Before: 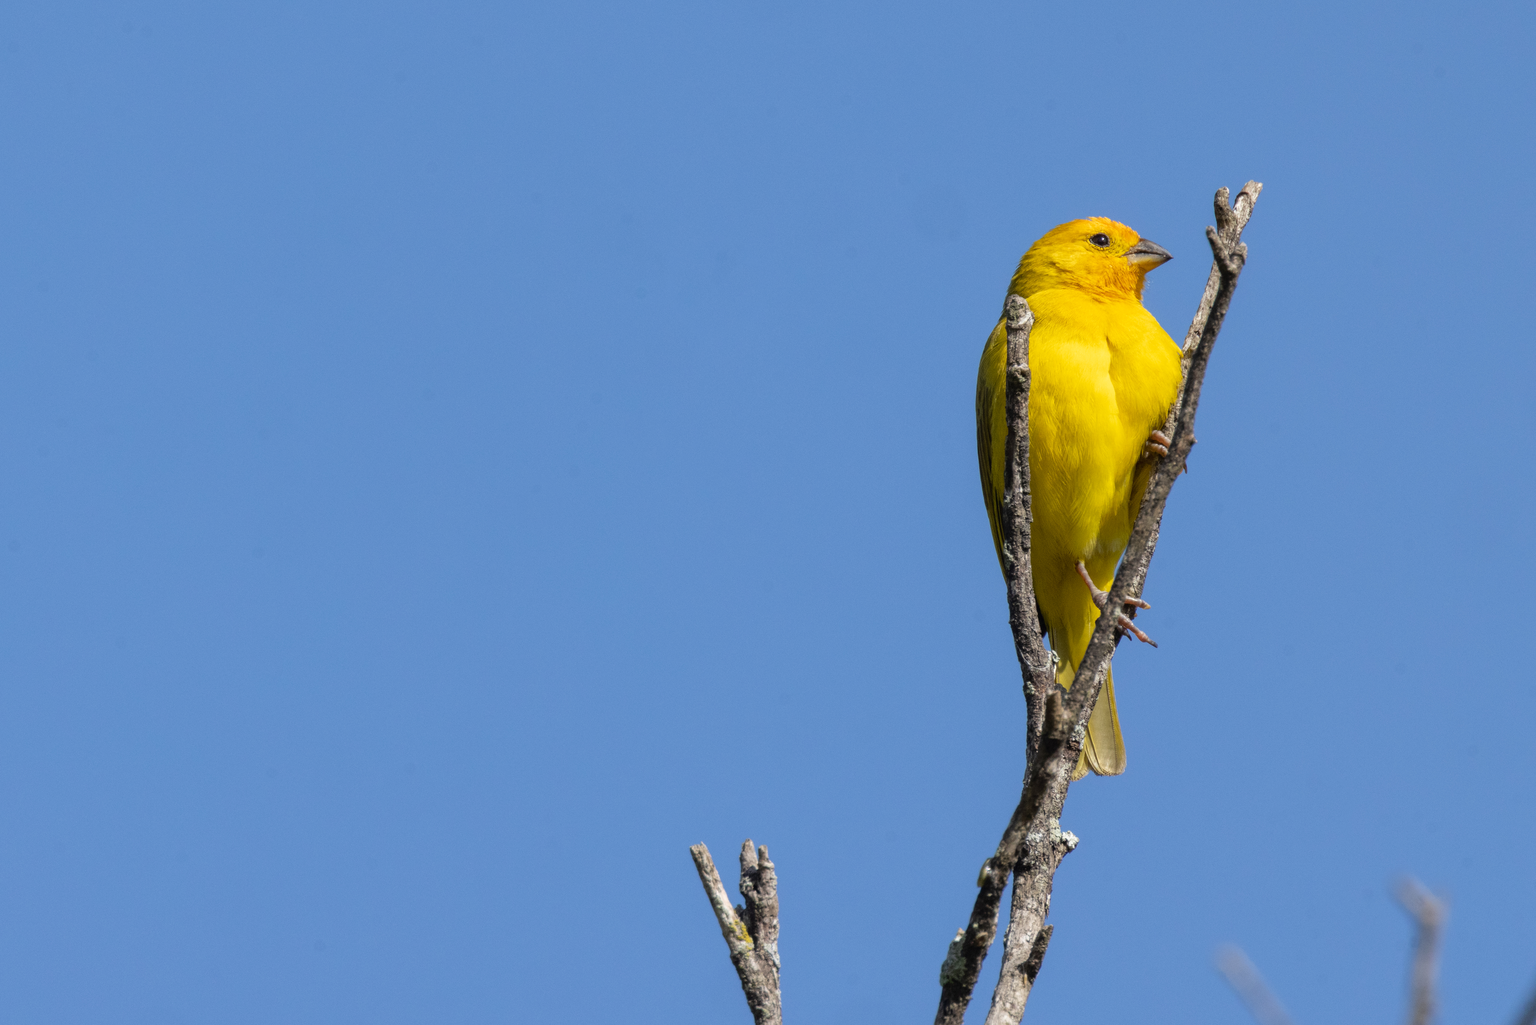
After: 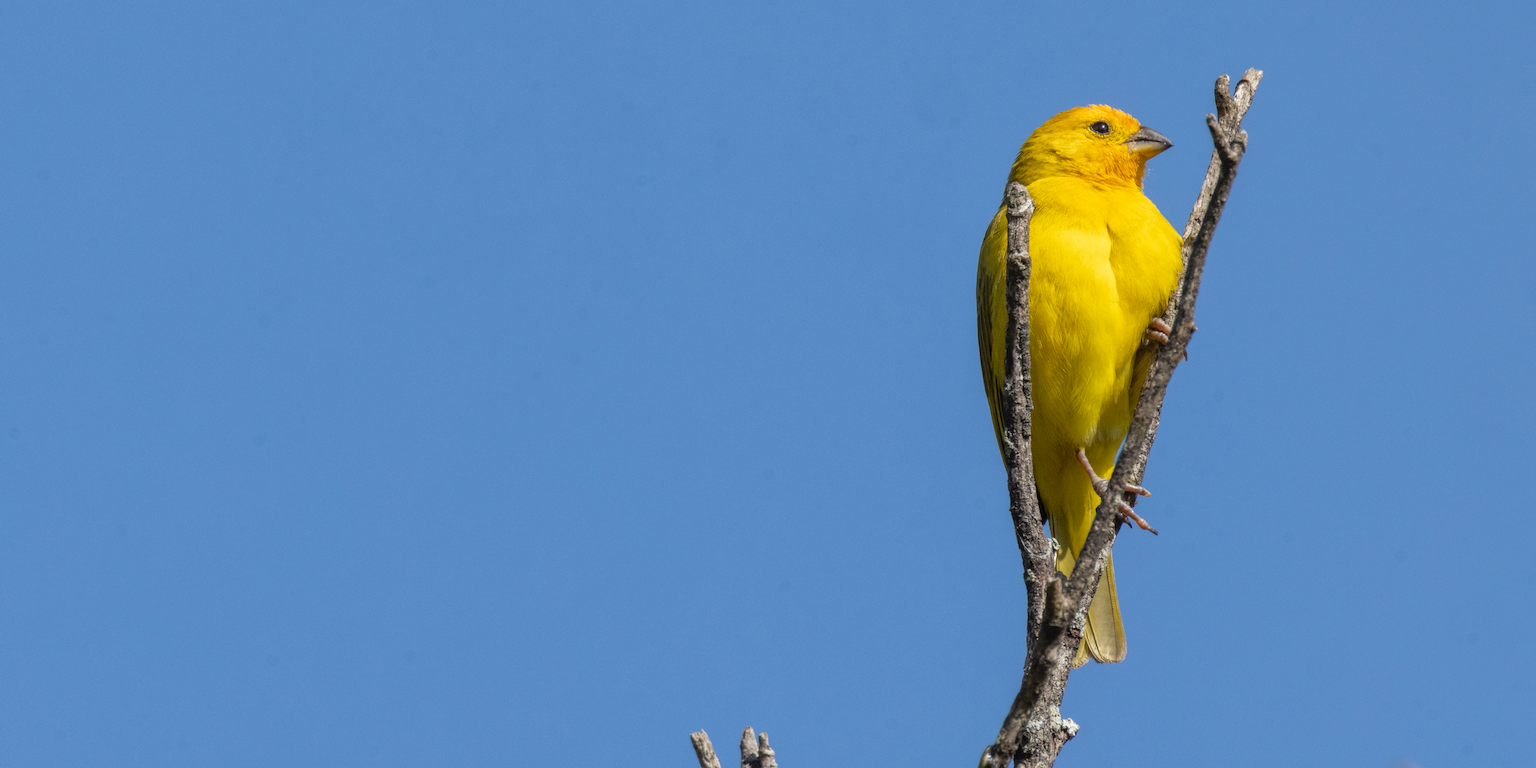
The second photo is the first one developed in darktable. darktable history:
local contrast: detail 110%
crop: top 11.018%, bottom 13.935%
color zones: curves: ch0 [(0, 0.5) (0.143, 0.5) (0.286, 0.5) (0.429, 0.5) (0.571, 0.5) (0.714, 0.476) (0.857, 0.5) (1, 0.5)]; ch2 [(0, 0.5) (0.143, 0.5) (0.286, 0.5) (0.429, 0.5) (0.571, 0.5) (0.714, 0.487) (0.857, 0.5) (1, 0.5)]
